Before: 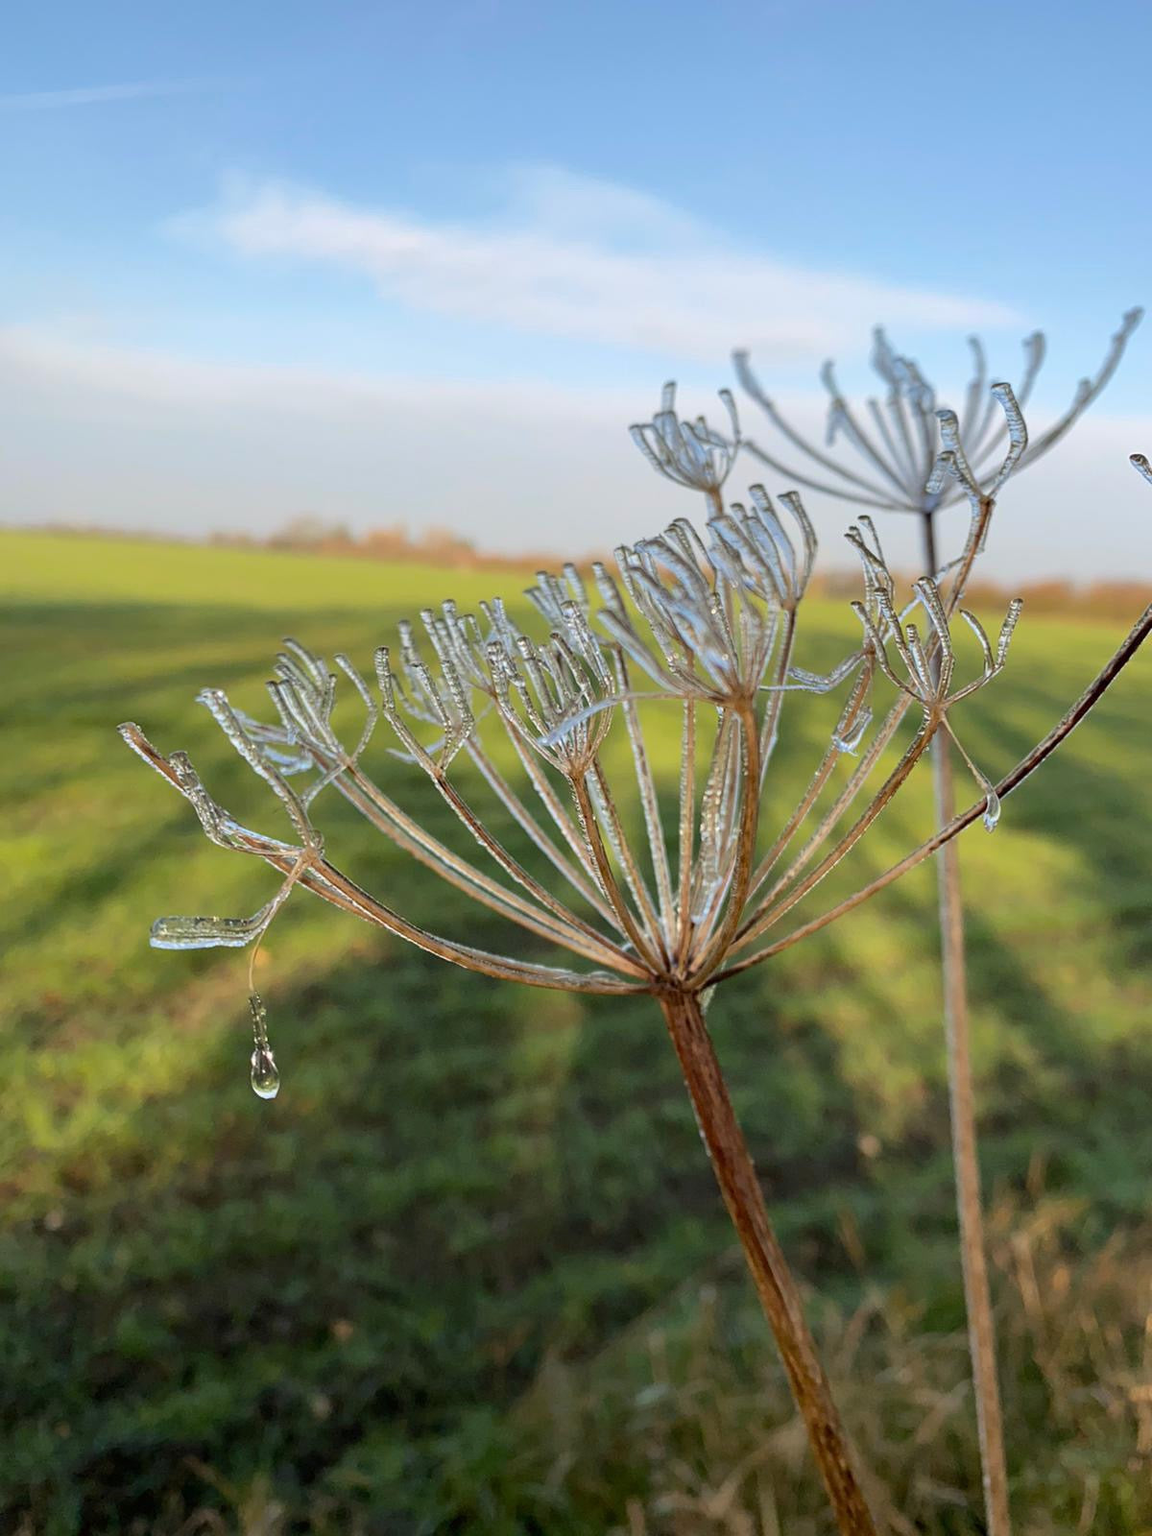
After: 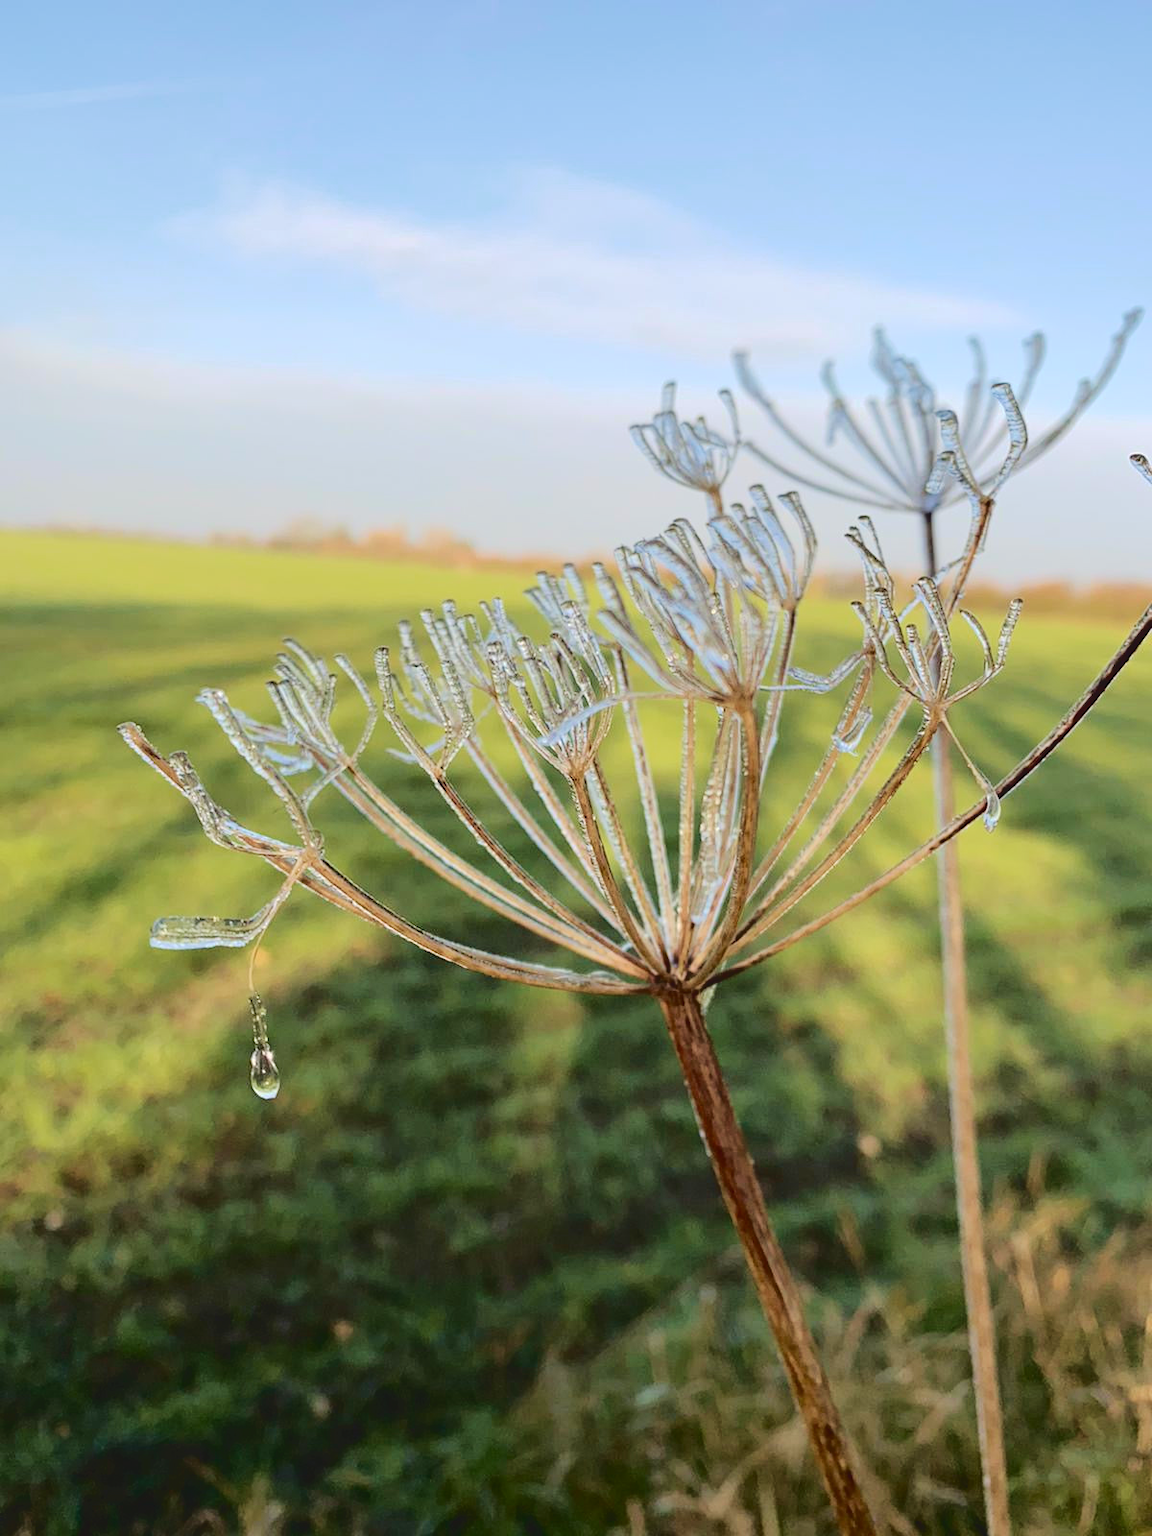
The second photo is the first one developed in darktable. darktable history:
tone curve: curves: ch0 [(0, 0) (0.003, 0.074) (0.011, 0.079) (0.025, 0.083) (0.044, 0.095) (0.069, 0.097) (0.1, 0.11) (0.136, 0.131) (0.177, 0.159) (0.224, 0.209) (0.277, 0.279) (0.335, 0.367) (0.399, 0.455) (0.468, 0.538) (0.543, 0.621) (0.623, 0.699) (0.709, 0.782) (0.801, 0.848) (0.898, 0.924) (1, 1)], color space Lab, independent channels, preserve colors none
velvia: strength 26.85%
base curve: curves: ch0 [(0, 0) (0.235, 0.266) (0.503, 0.496) (0.786, 0.72) (1, 1)], preserve colors none
